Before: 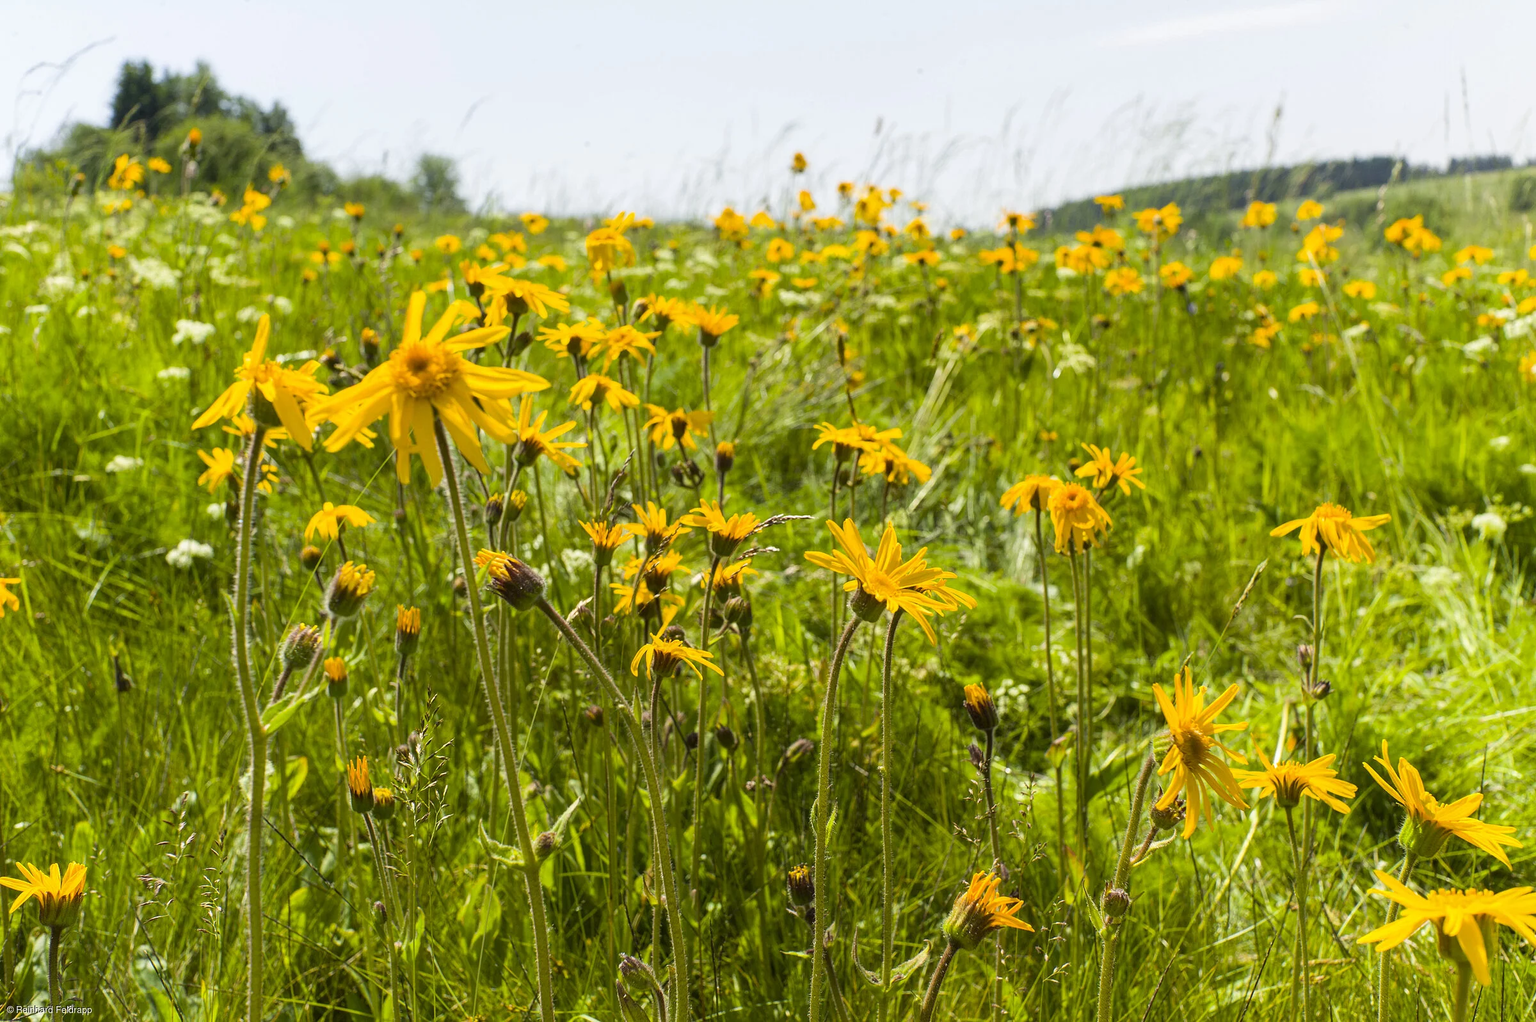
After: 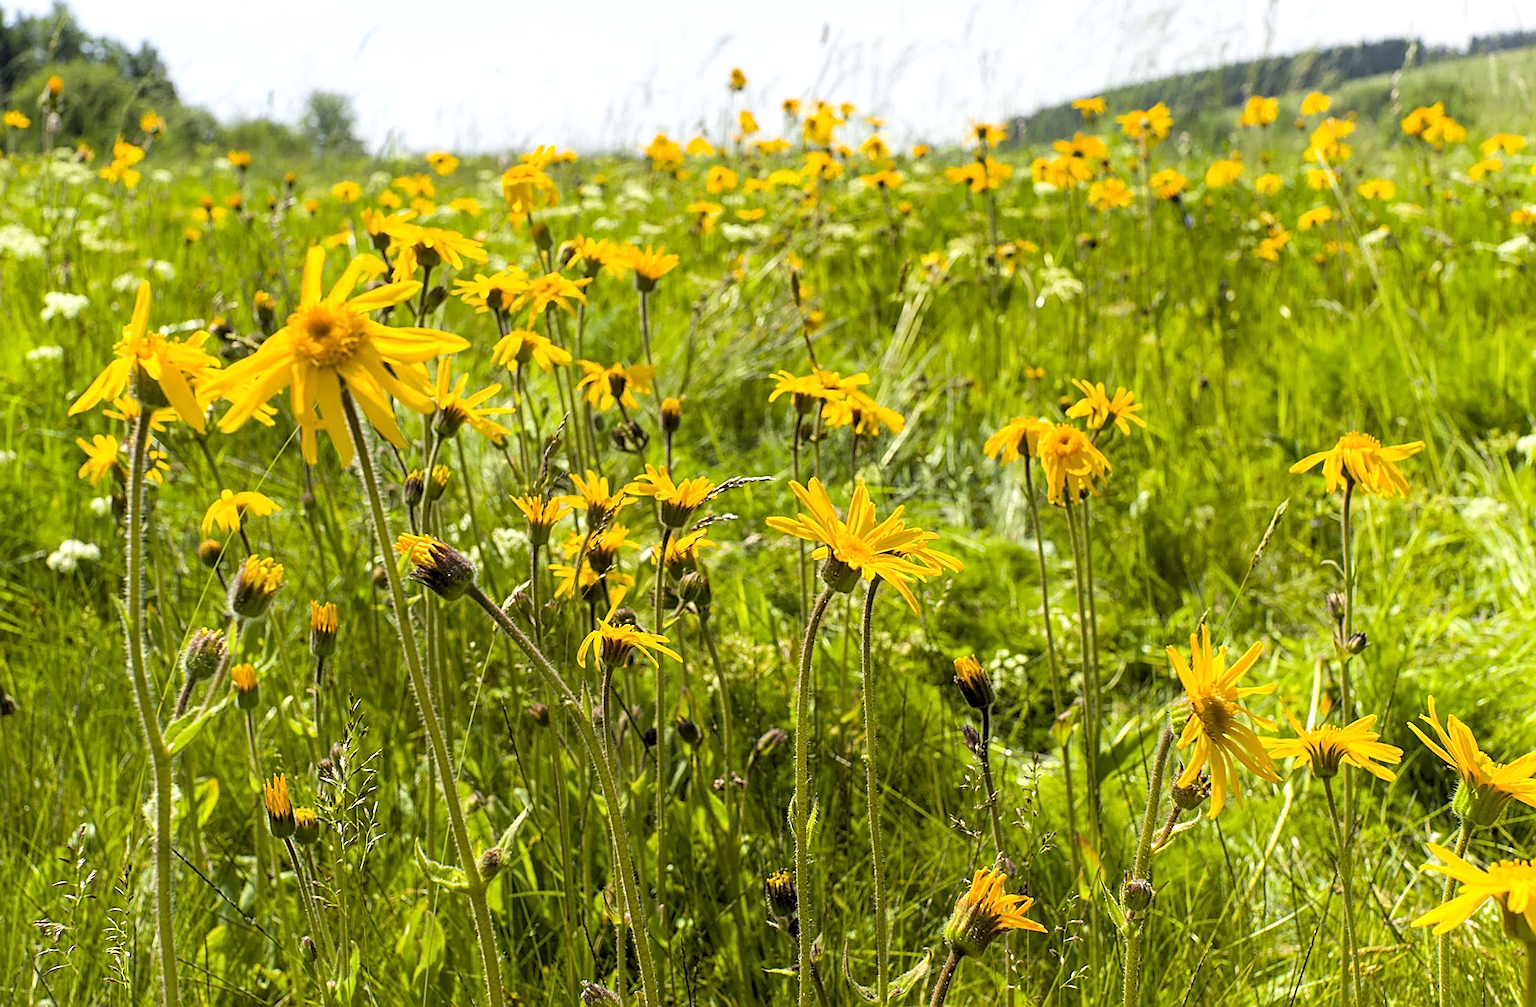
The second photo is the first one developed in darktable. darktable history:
rgb levels: levels [[0.01, 0.419, 0.839], [0, 0.5, 1], [0, 0.5, 1]]
crop and rotate: angle 1.96°, left 5.673%, top 5.673%
sharpen: on, module defaults
rotate and perspective: rotation -1°, crop left 0.011, crop right 0.989, crop top 0.025, crop bottom 0.975
